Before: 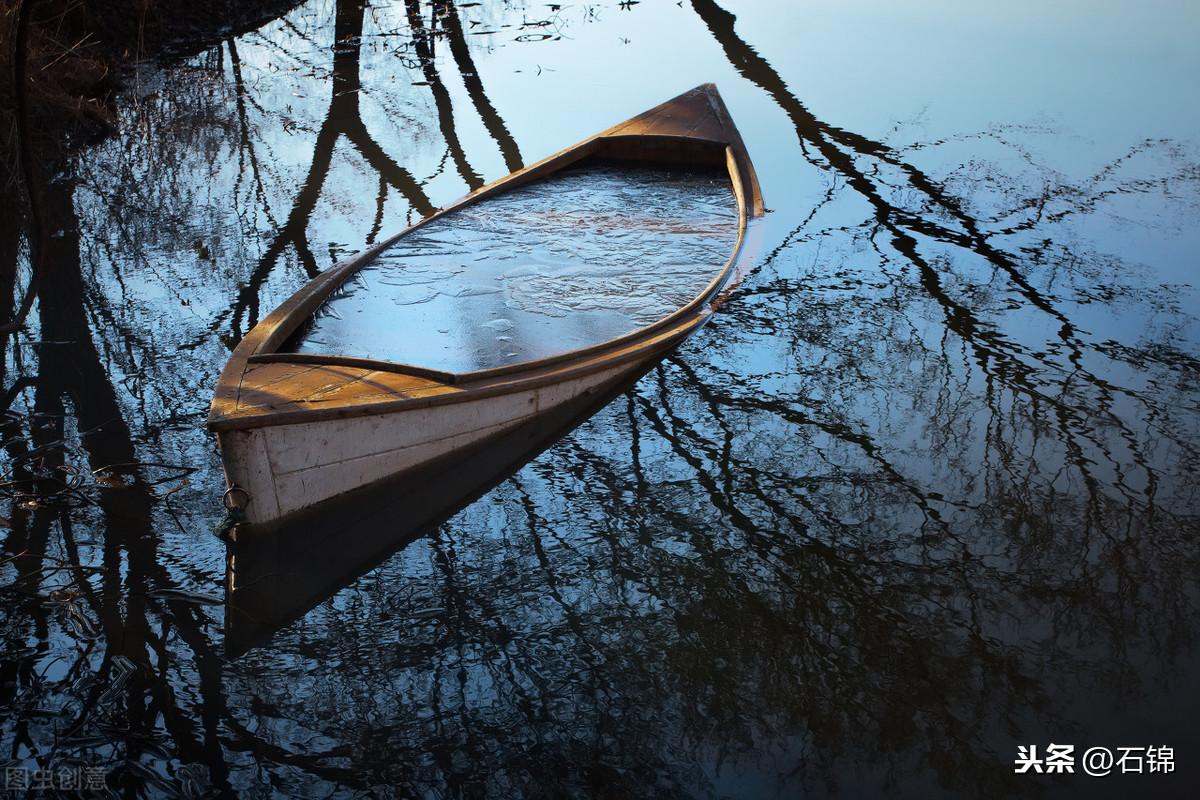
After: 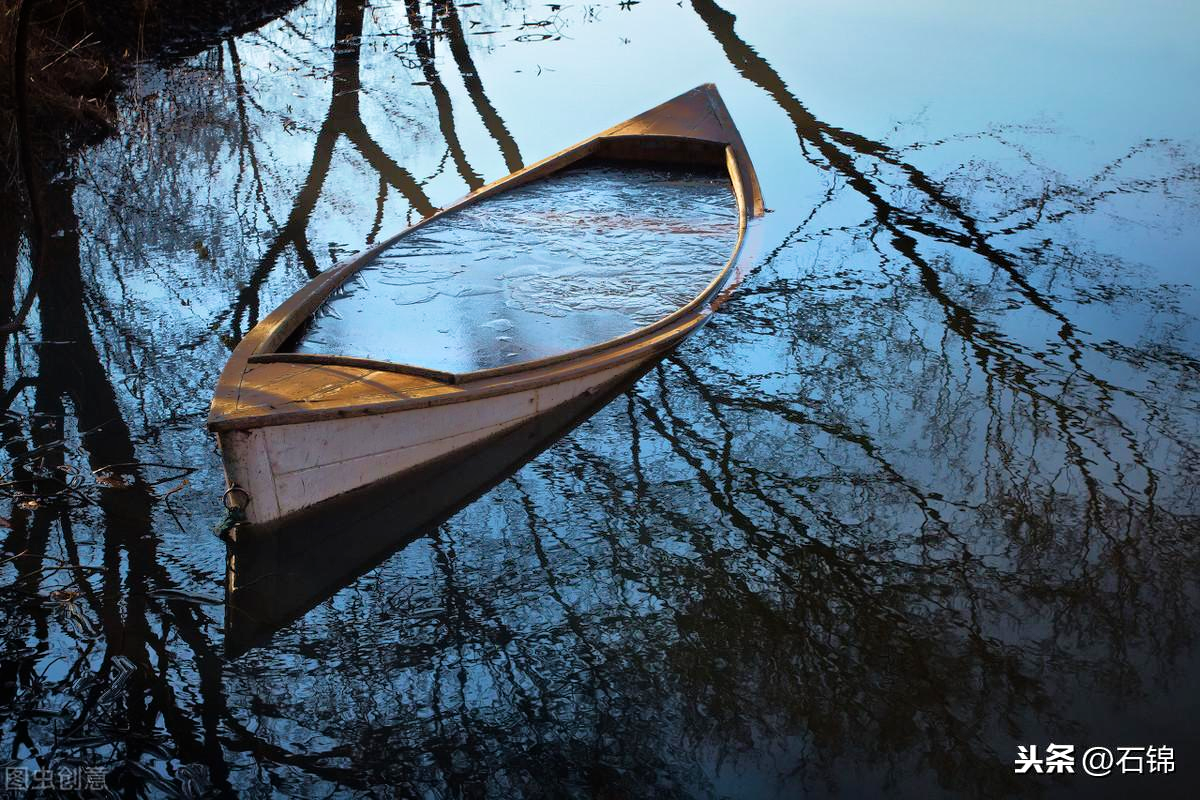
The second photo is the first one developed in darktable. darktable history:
tone equalizer: -8 EV -0.511 EV, -7 EV -0.319 EV, -6 EV -0.048 EV, -5 EV 0.422 EV, -4 EV 0.987 EV, -3 EV 0.818 EV, -2 EV -0.01 EV, -1 EV 0.135 EV, +0 EV -0.03 EV
velvia: on, module defaults
